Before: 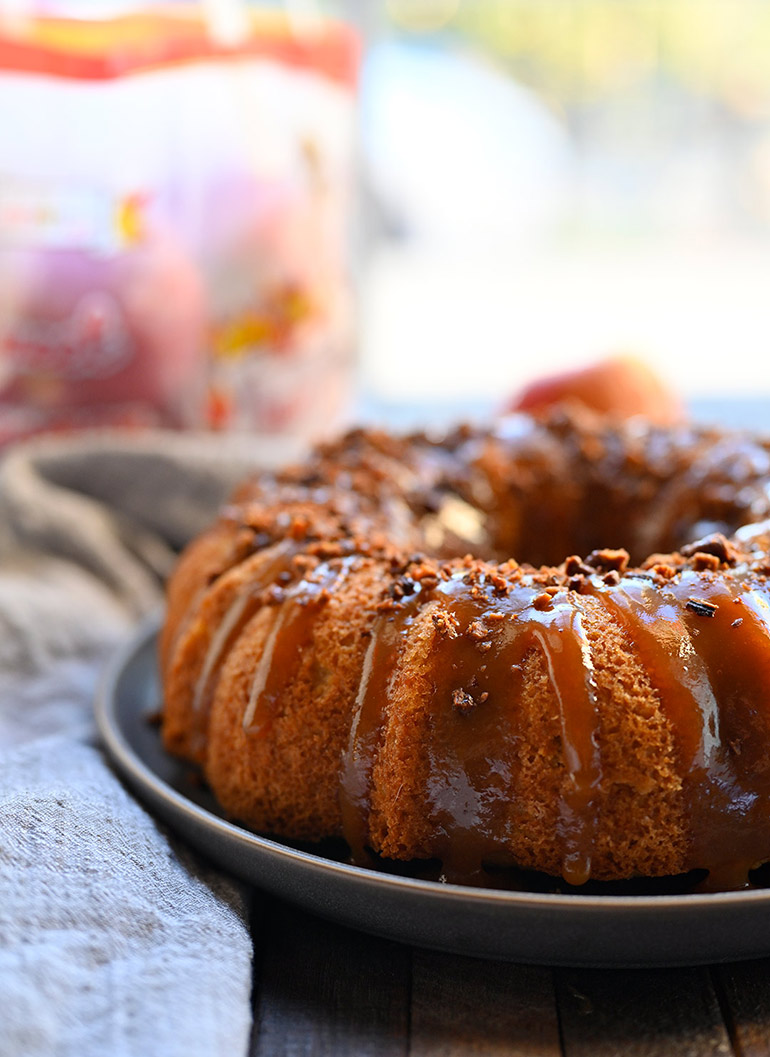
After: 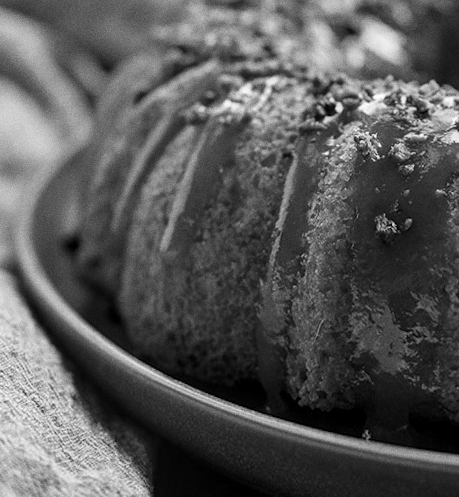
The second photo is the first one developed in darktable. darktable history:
rotate and perspective: rotation 0.72°, lens shift (vertical) -0.352, lens shift (horizontal) -0.051, crop left 0.152, crop right 0.859, crop top 0.019, crop bottom 0.964
crop: top 36.498%, right 27.964%, bottom 14.995%
grain: coarseness 0.47 ISO
color calibration: output gray [0.21, 0.42, 0.37, 0], gray › normalize channels true, illuminant same as pipeline (D50), adaptation XYZ, x 0.346, y 0.359, gamut compression 0
local contrast: on, module defaults
